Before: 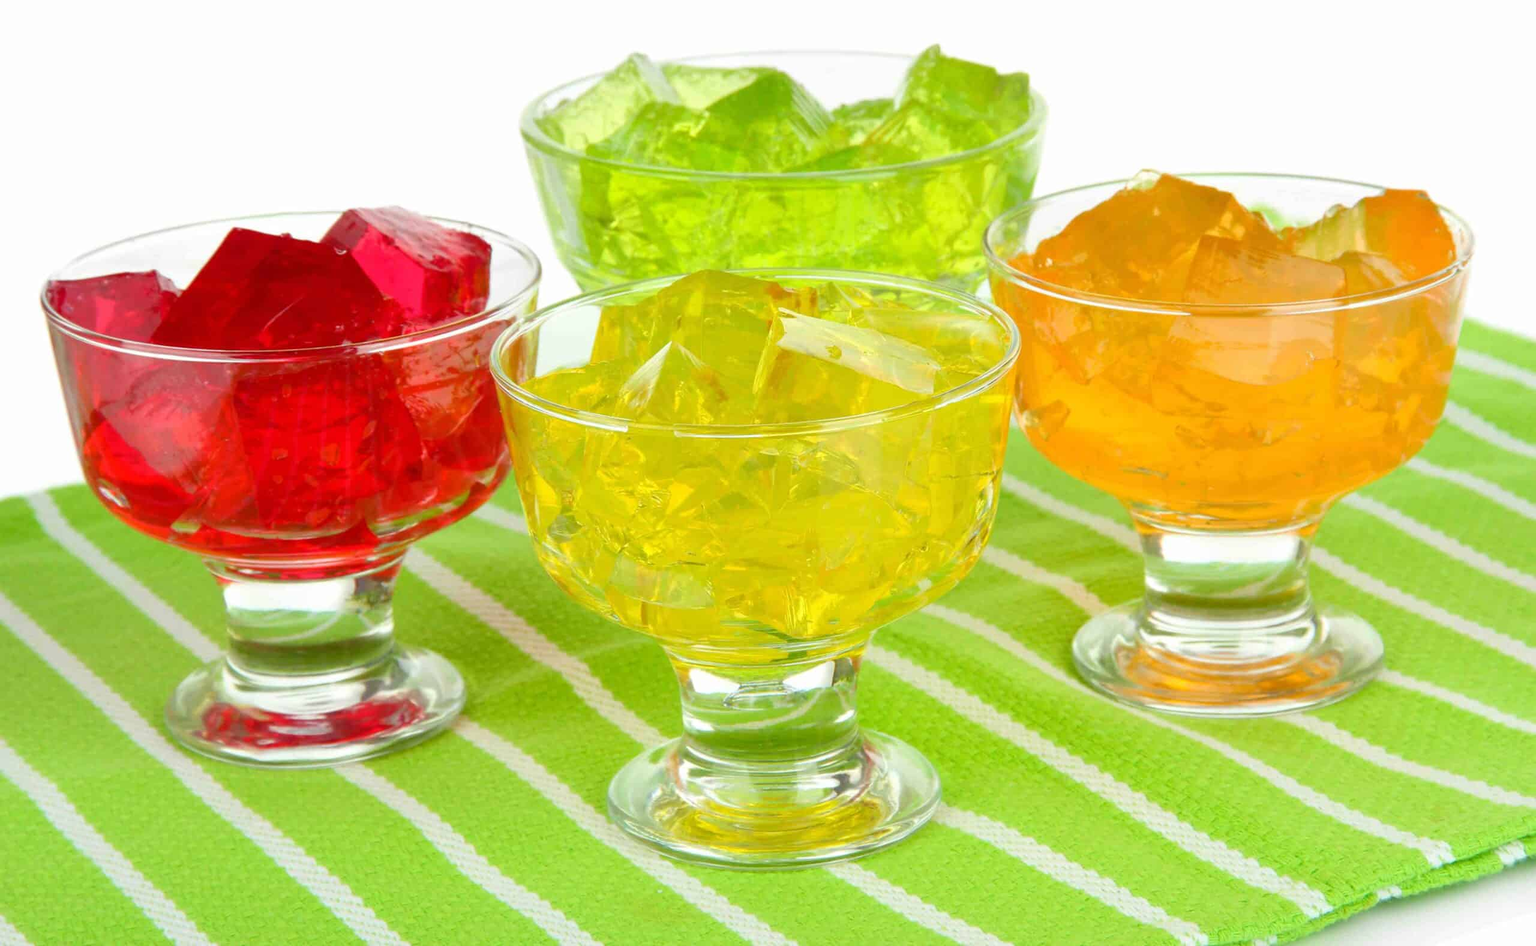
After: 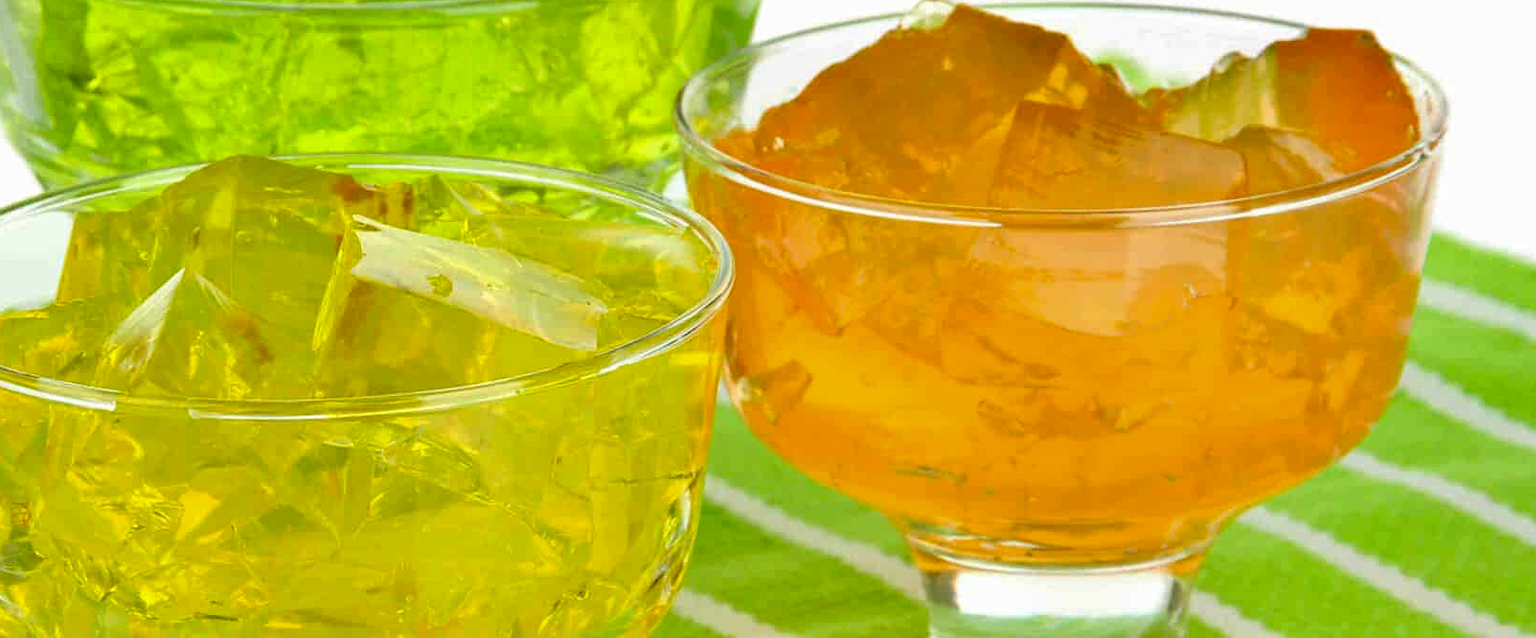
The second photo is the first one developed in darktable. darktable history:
shadows and highlights: low approximation 0.01, soften with gaussian
crop: left 36.094%, top 18.134%, right 0.376%, bottom 38.926%
